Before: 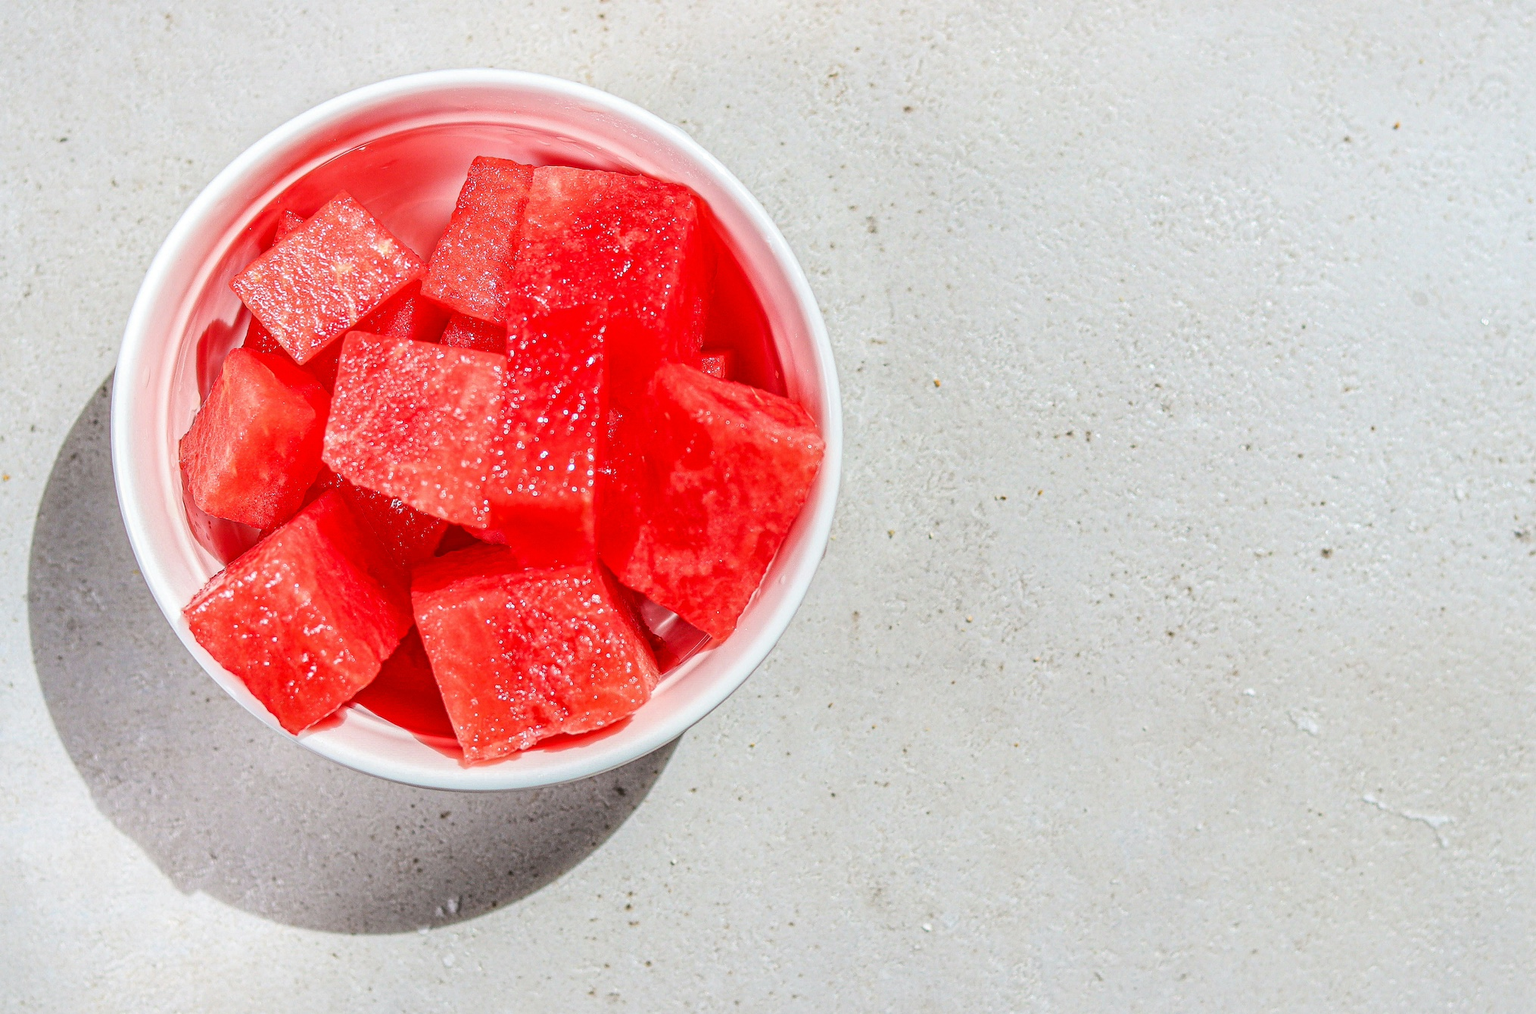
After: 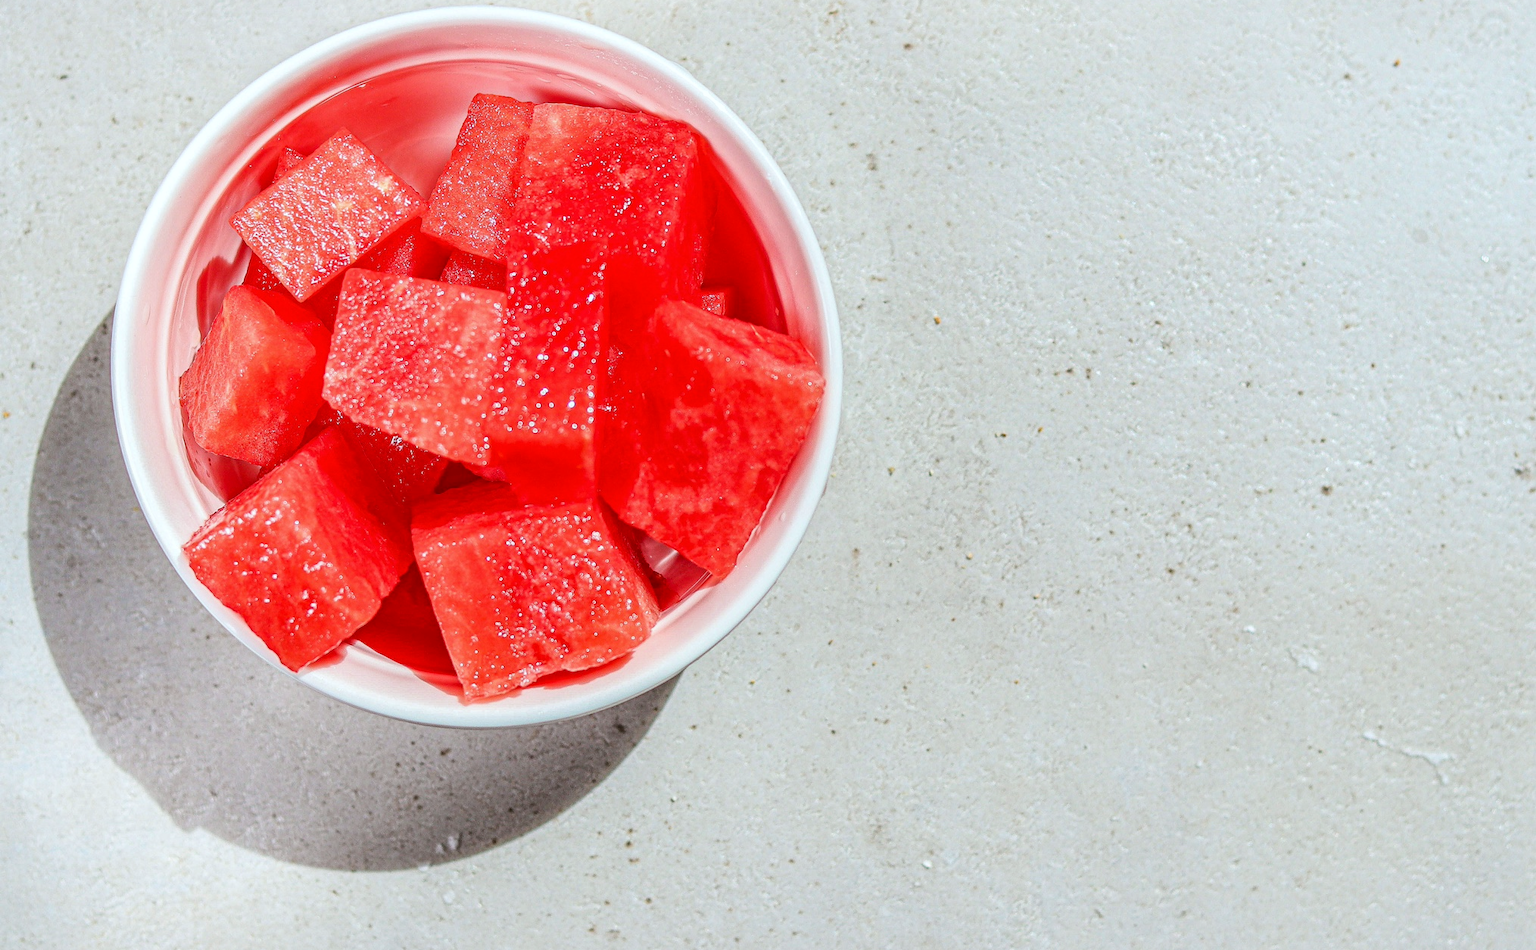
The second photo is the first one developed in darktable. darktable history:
crop and rotate: top 6.25%
color correction: highlights a* -2.73, highlights b* -2.09, shadows a* 2.41, shadows b* 2.73
